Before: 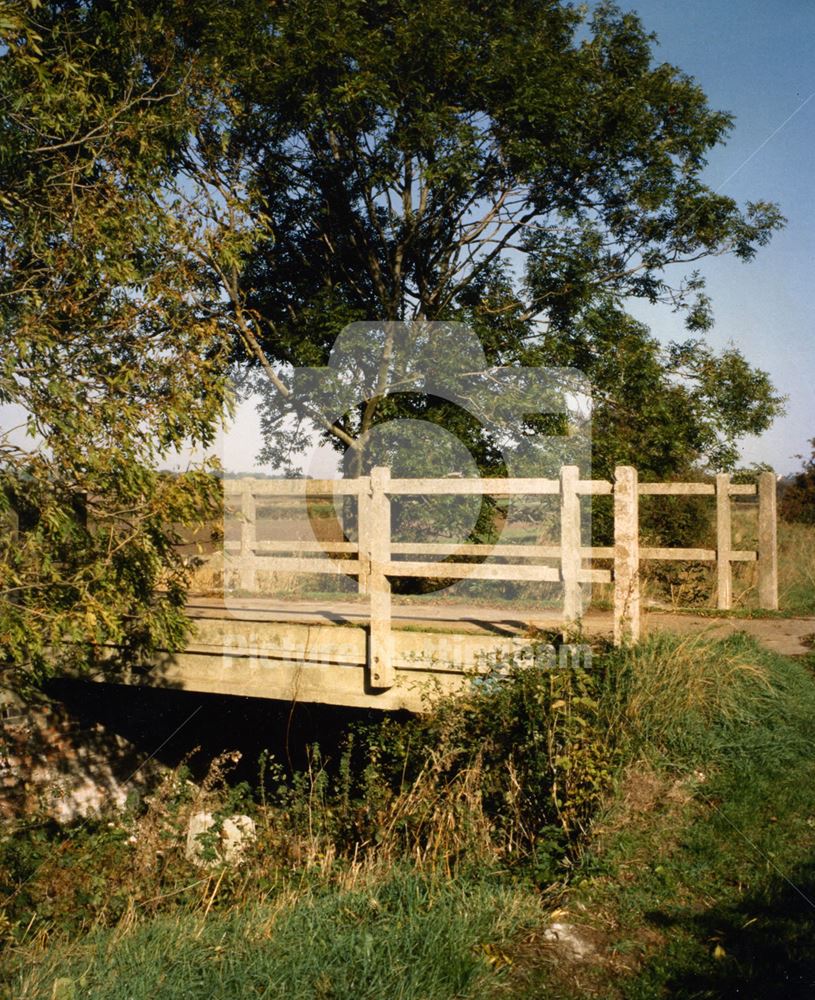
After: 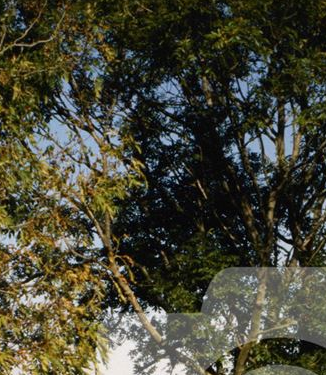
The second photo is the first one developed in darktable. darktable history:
crop: left 15.67%, top 5.439%, right 44.253%, bottom 57.035%
